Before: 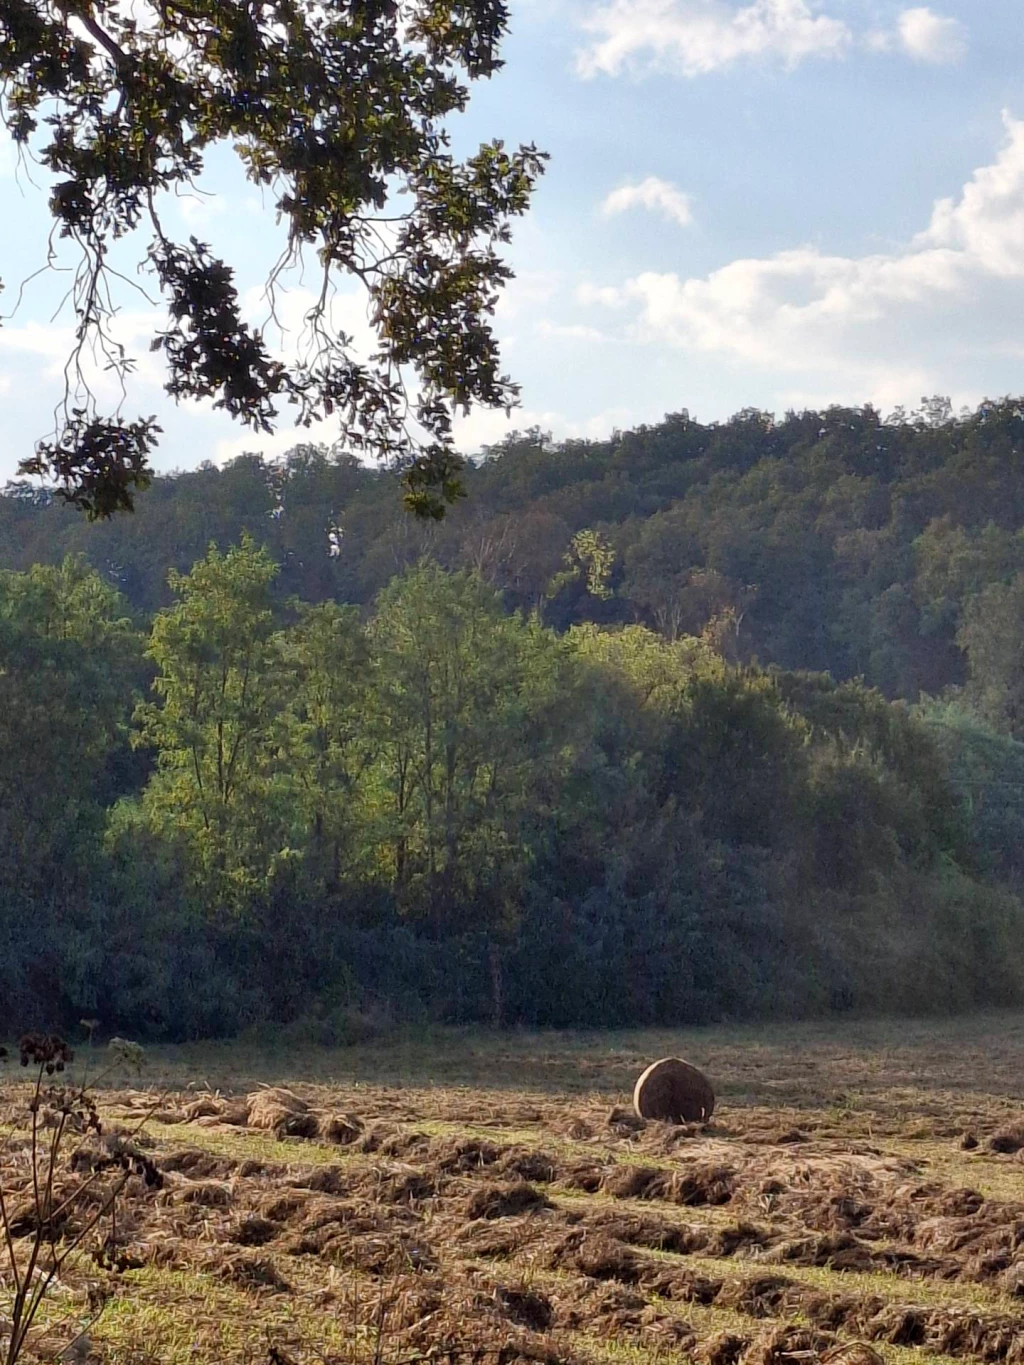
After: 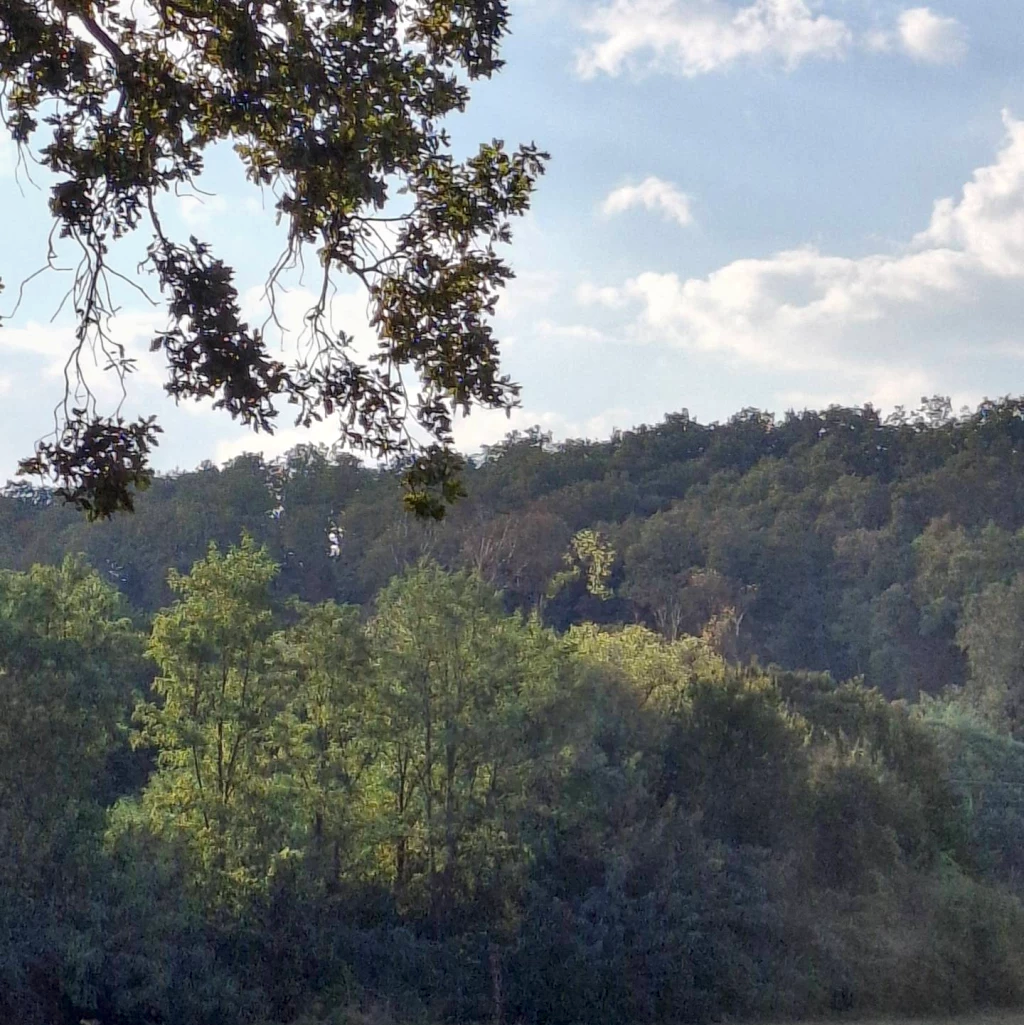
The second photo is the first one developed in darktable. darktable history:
local contrast: on, module defaults
crop: bottom 24.848%
